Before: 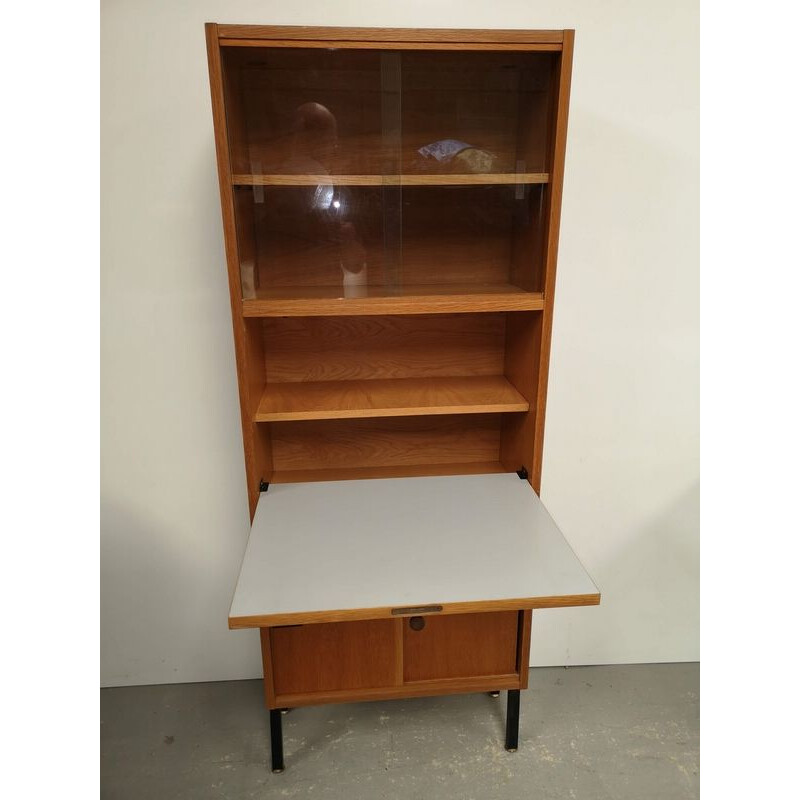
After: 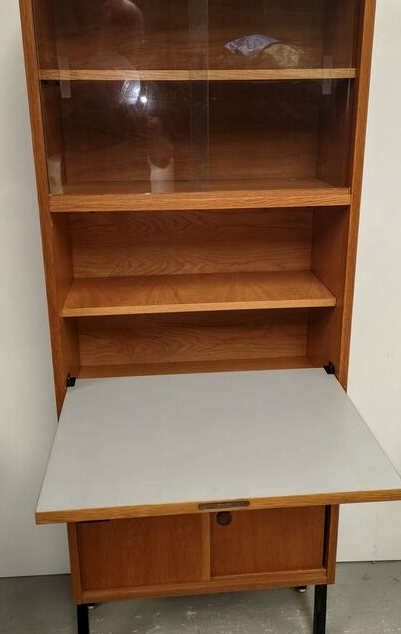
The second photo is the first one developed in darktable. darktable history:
local contrast: on, module defaults
crop and rotate: angle 0.011°, left 24.211%, top 13.187%, right 25.554%, bottom 7.547%
